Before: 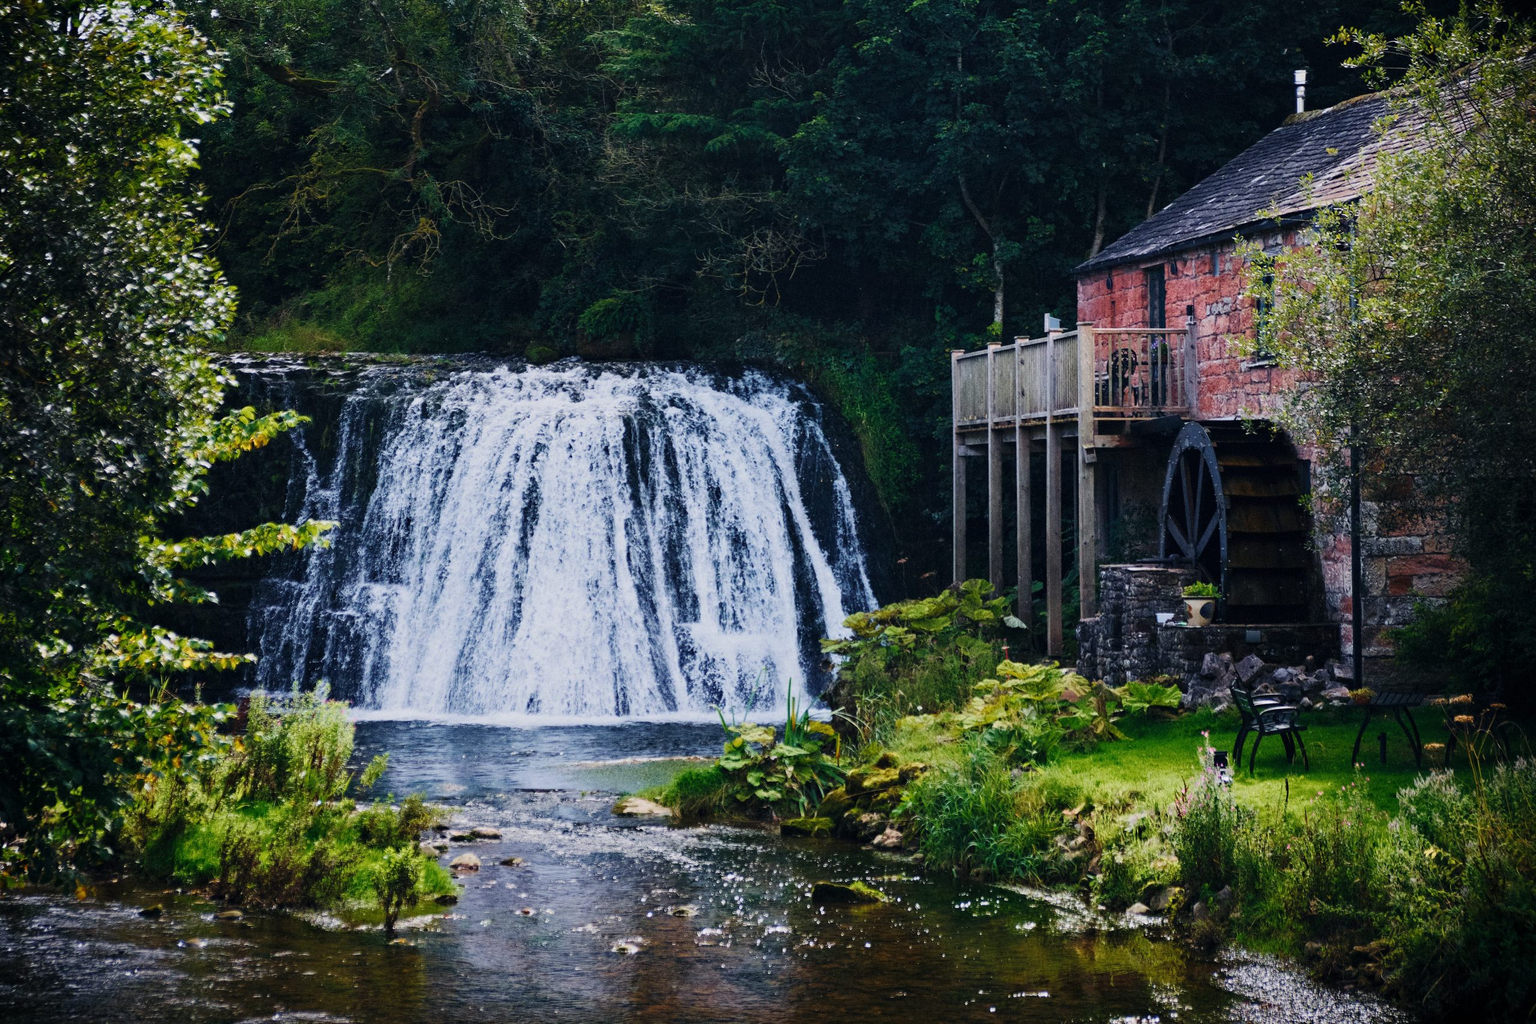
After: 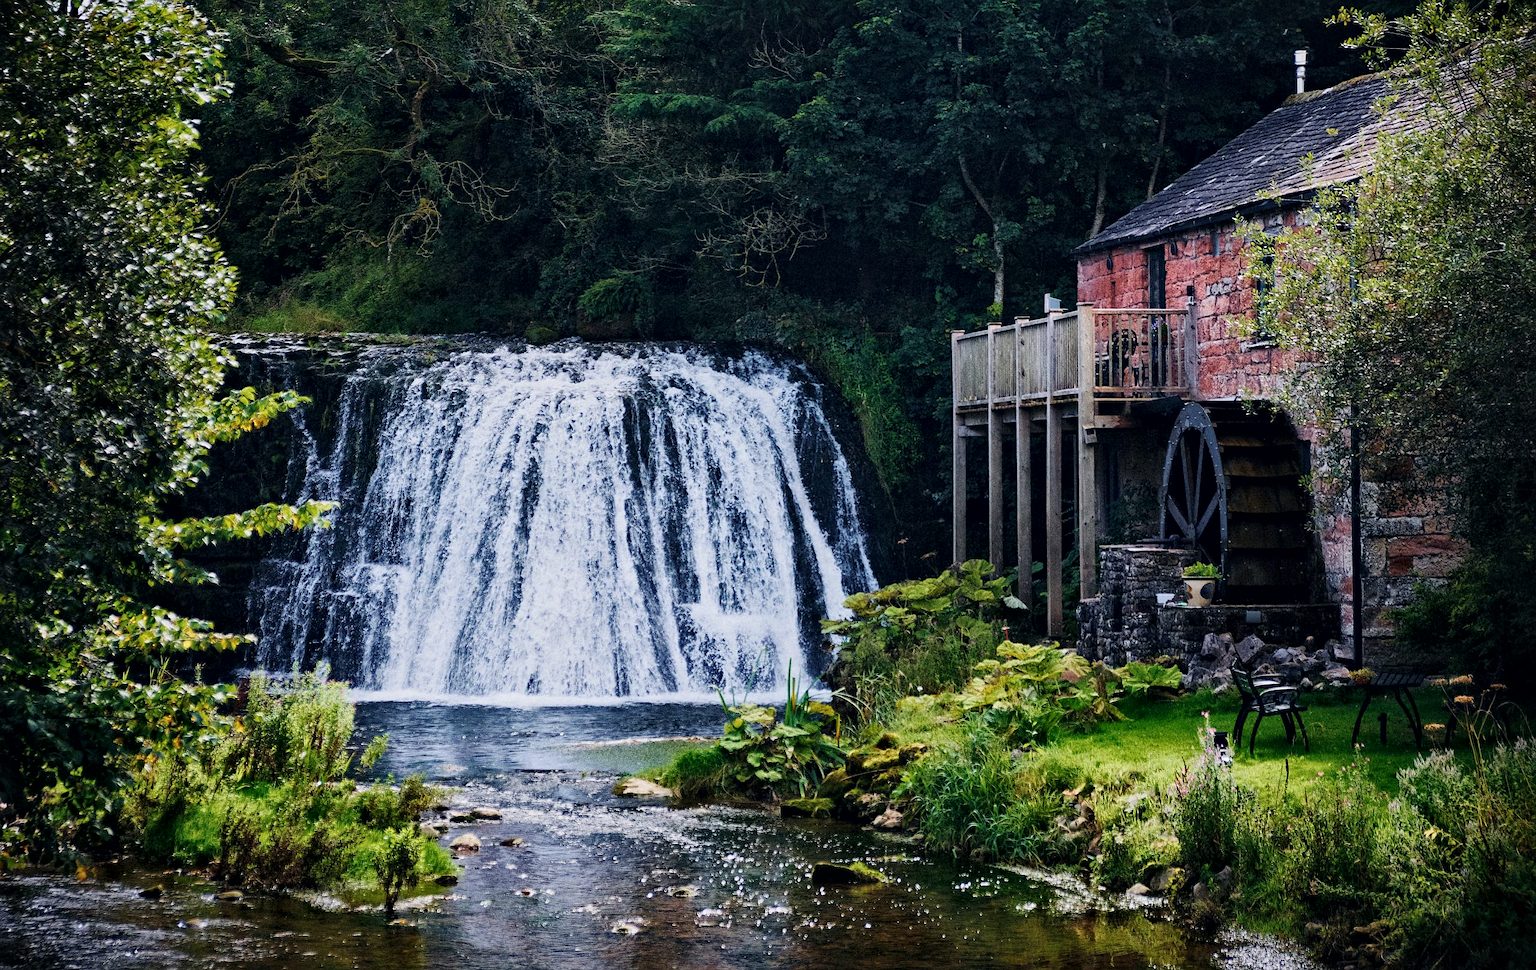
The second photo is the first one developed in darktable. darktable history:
sharpen: radius 0.983, amount 0.604
local contrast: mode bilateral grid, contrast 21, coarseness 50, detail 157%, midtone range 0.2
crop and rotate: top 1.962%, bottom 3.276%
